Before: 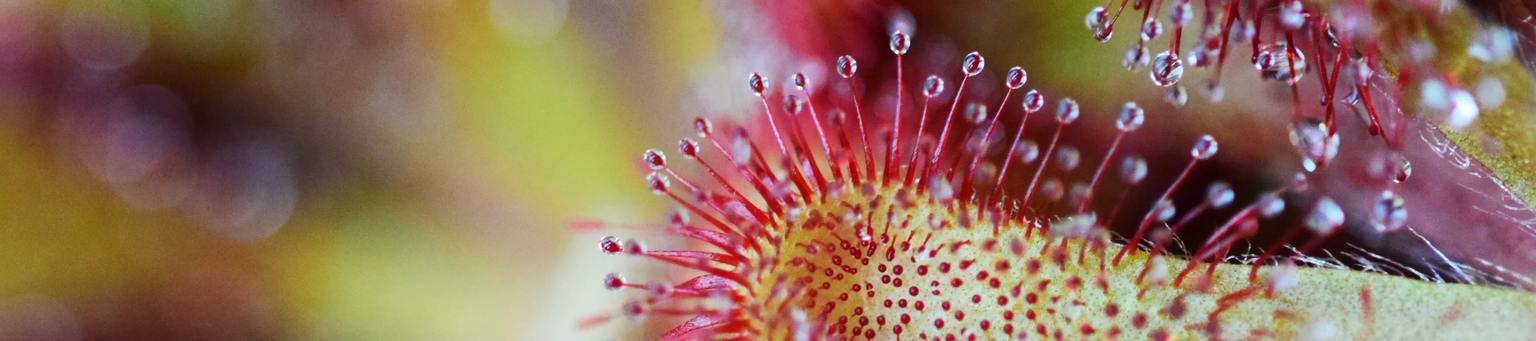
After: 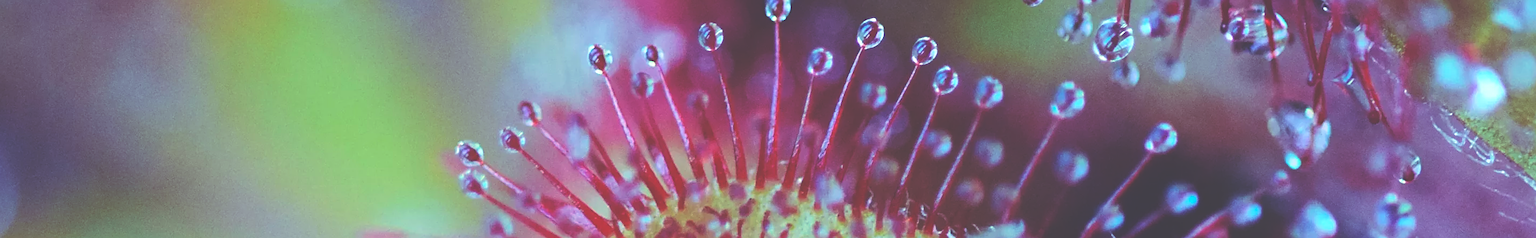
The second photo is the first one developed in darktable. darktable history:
sharpen: on, module defaults
rgb curve: curves: ch0 [(0, 0.186) (0.314, 0.284) (0.576, 0.466) (0.805, 0.691) (0.936, 0.886)]; ch1 [(0, 0.186) (0.314, 0.284) (0.581, 0.534) (0.771, 0.746) (0.936, 0.958)]; ch2 [(0, 0.216) (0.275, 0.39) (1, 1)], mode RGB, independent channels, compensate middle gray true, preserve colors none
contrast brightness saturation: brightness 0.13
crop: left 18.38%, top 11.092%, right 2.134%, bottom 33.217%
color balance: output saturation 110%
